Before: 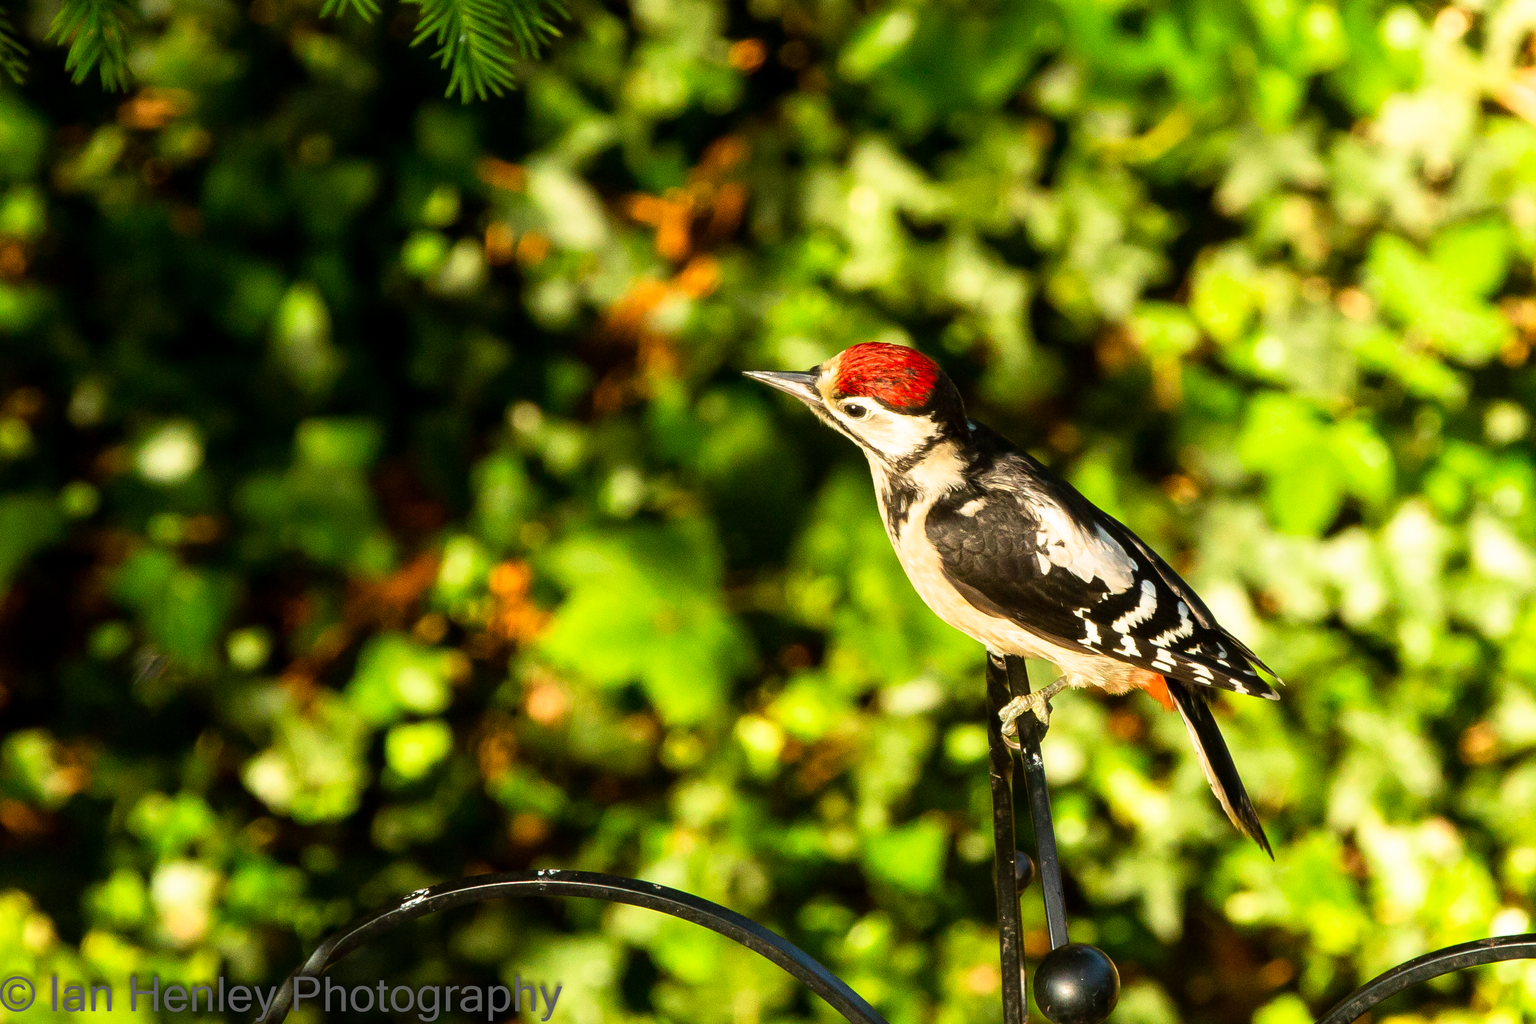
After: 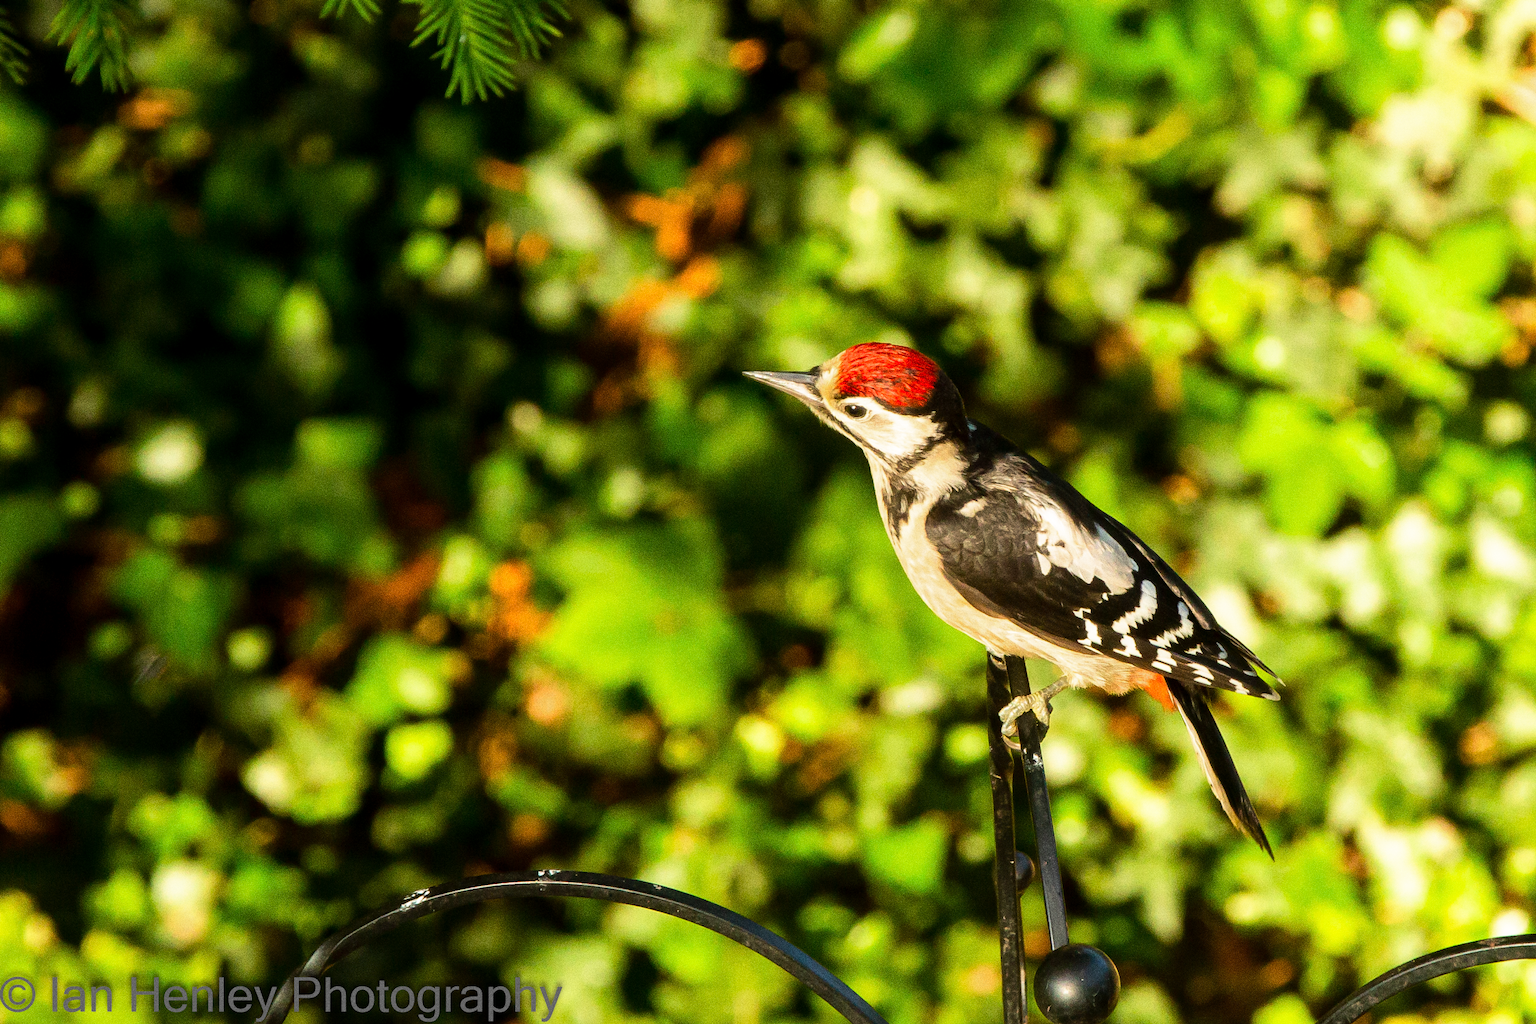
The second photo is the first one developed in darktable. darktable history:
base curve: curves: ch0 [(0, 0) (0.235, 0.266) (0.503, 0.496) (0.786, 0.72) (1, 1)]
grain: coarseness 0.09 ISO, strength 40%
